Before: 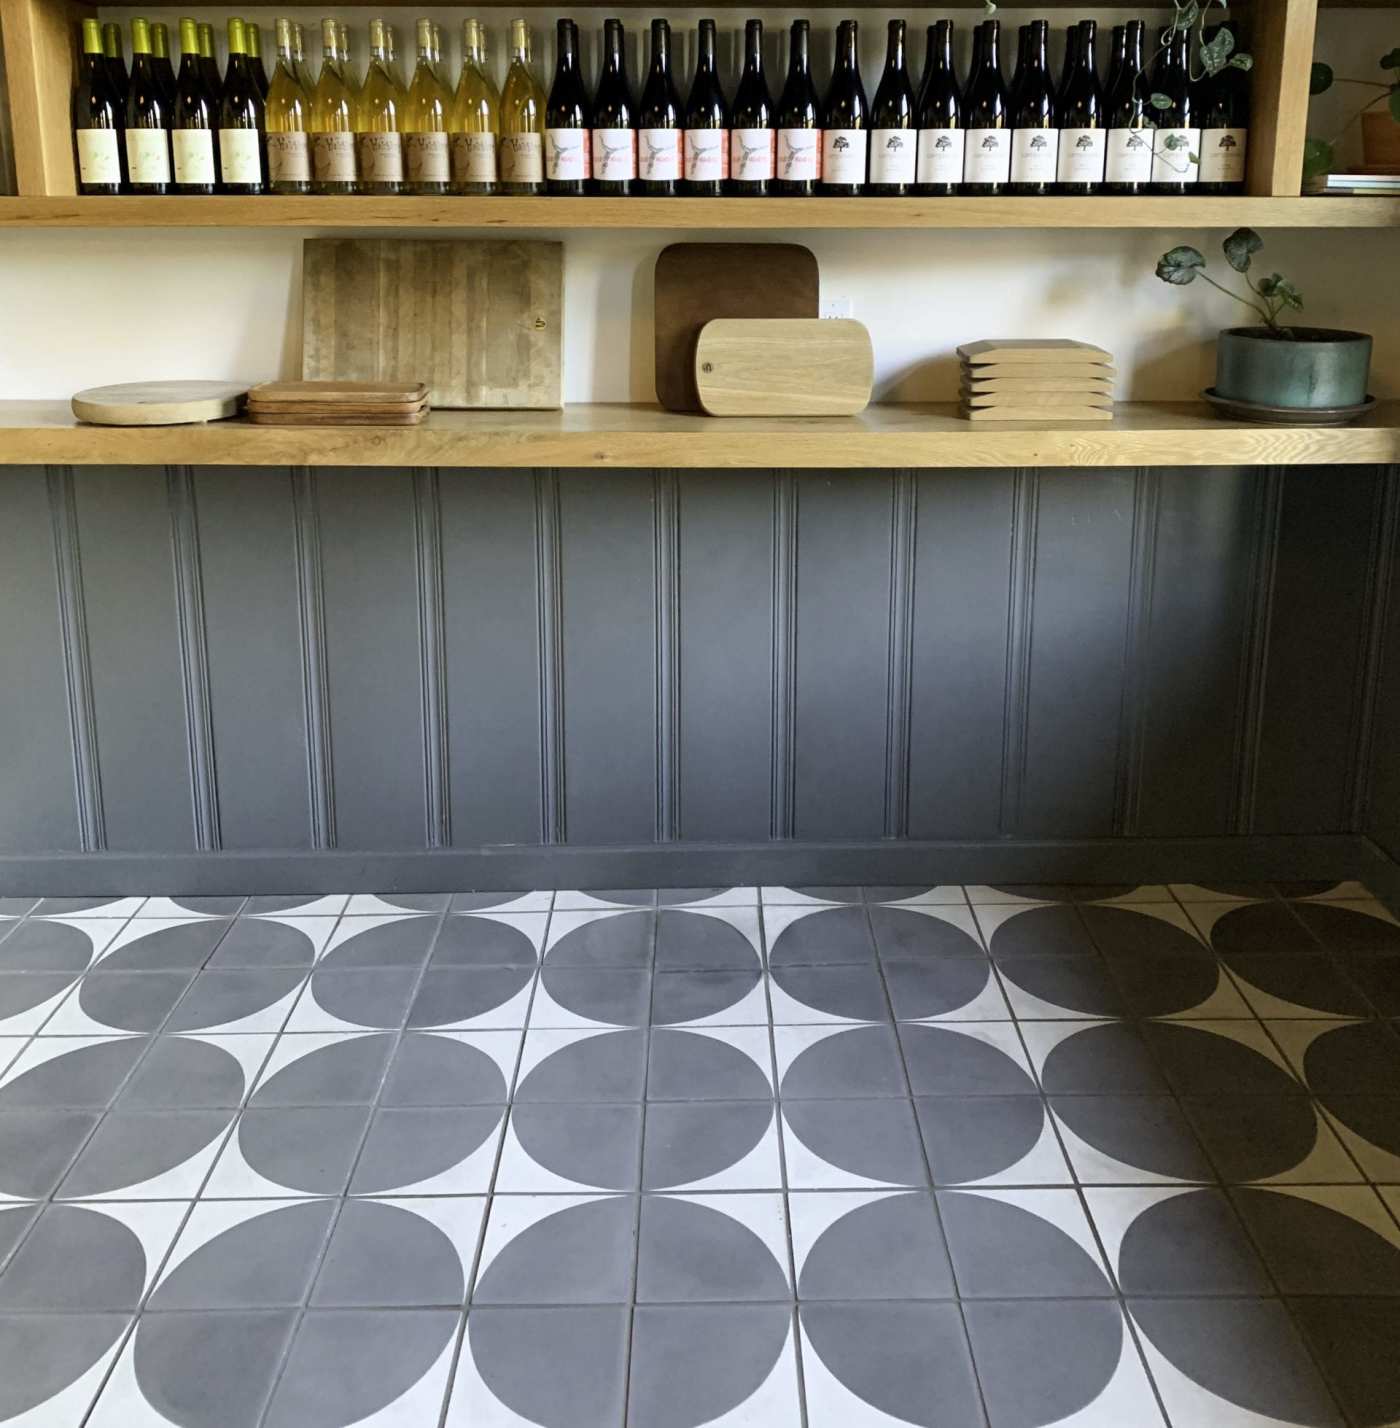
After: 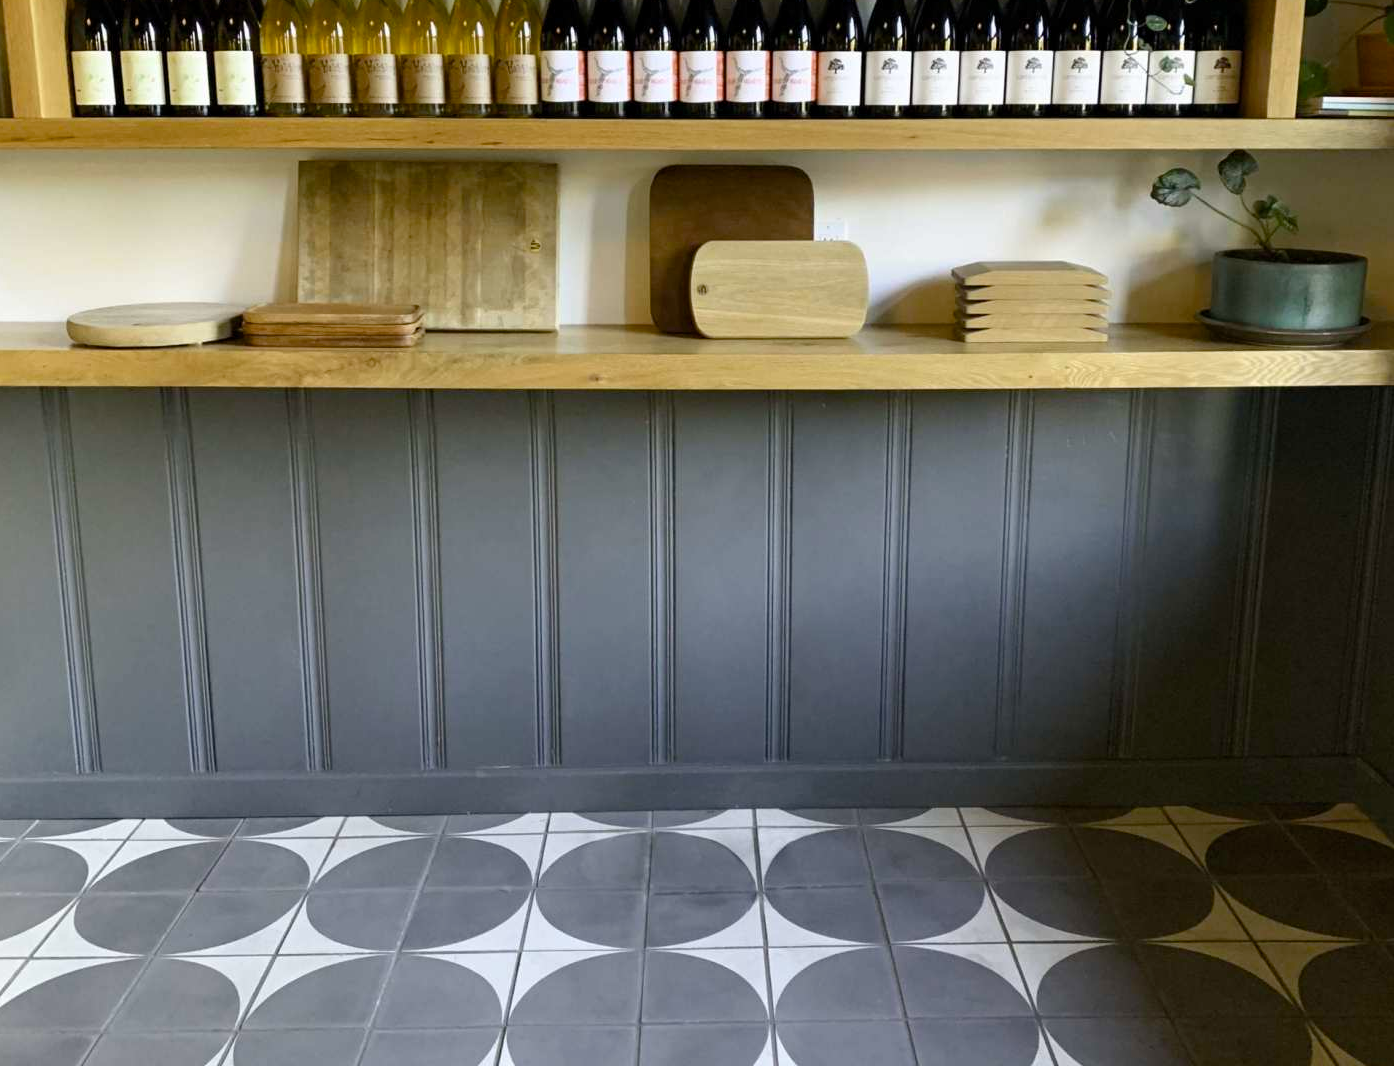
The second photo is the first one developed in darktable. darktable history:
color balance rgb: linear chroma grading › shadows -6.886%, linear chroma grading › highlights -6.928%, linear chroma grading › global chroma -10.122%, linear chroma grading › mid-tones -8.329%, perceptual saturation grading › global saturation 36.734%, perceptual saturation grading › shadows 35.866%
crop: left 0.368%, top 5.469%, bottom 19.88%
